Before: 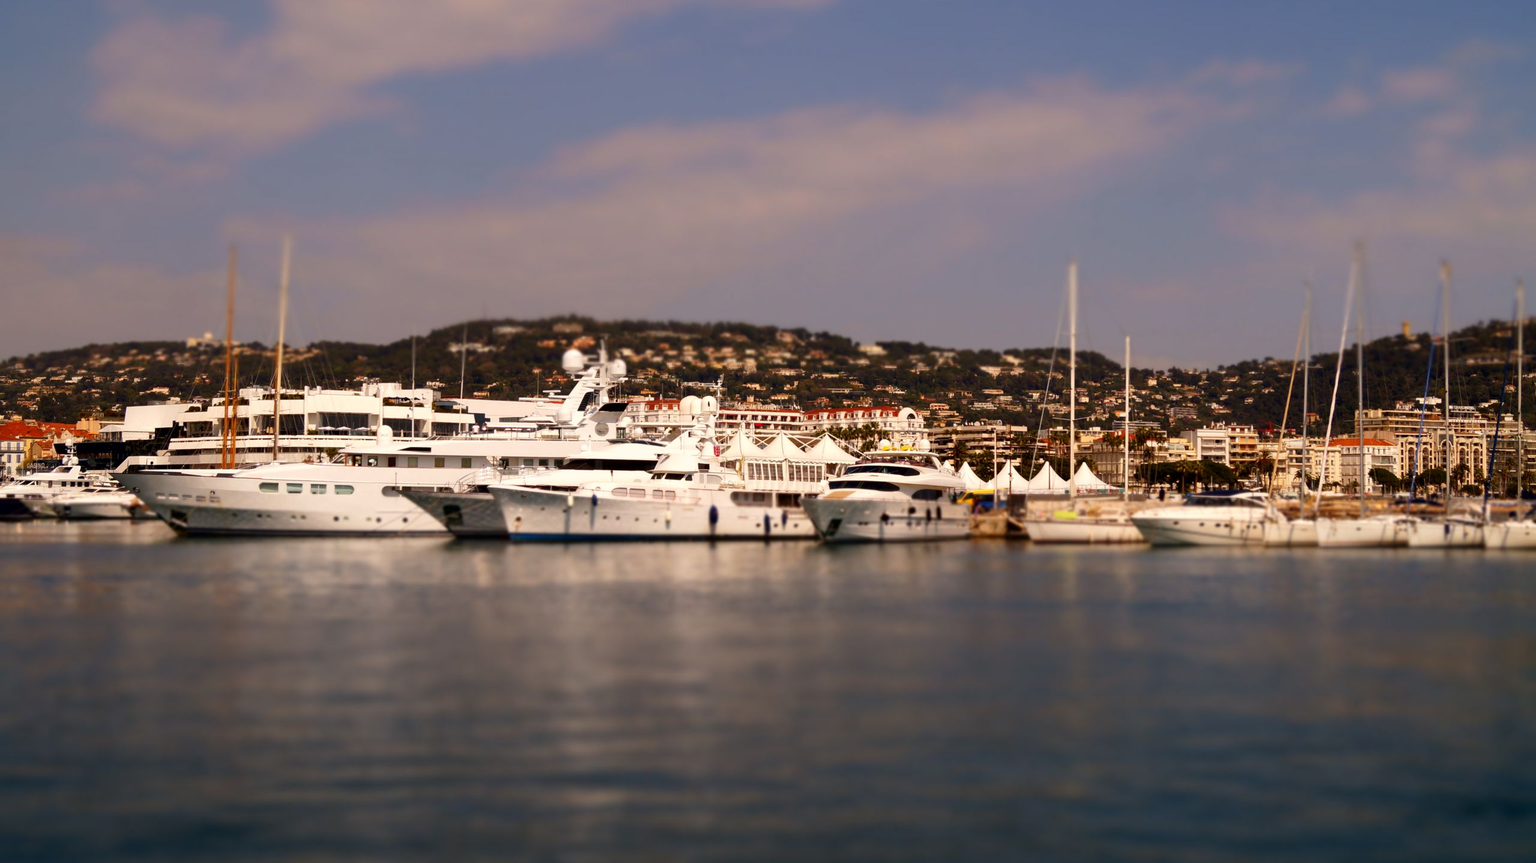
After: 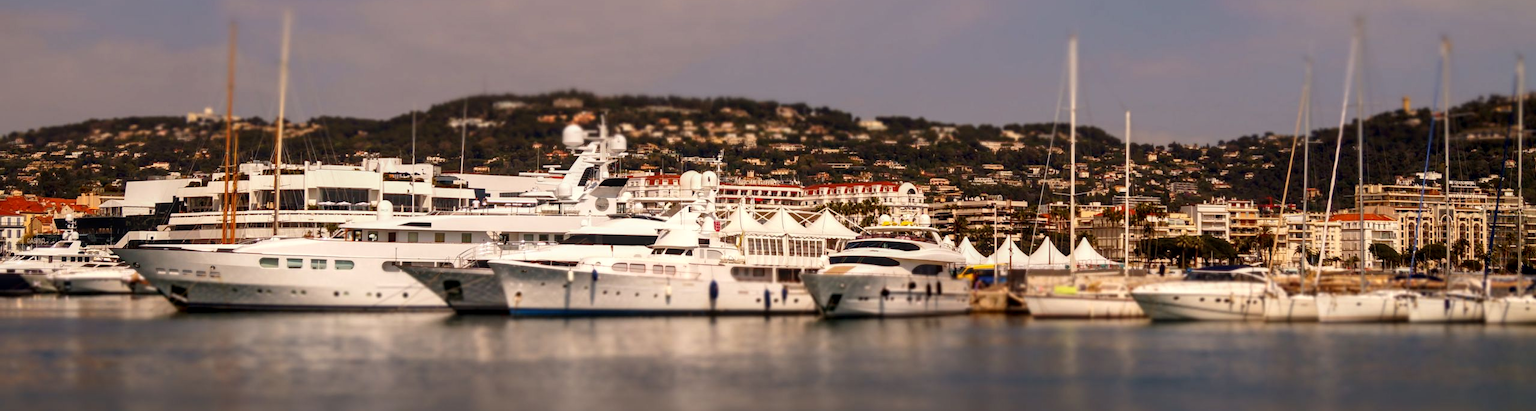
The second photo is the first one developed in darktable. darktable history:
exposure: compensate exposure bias true, compensate highlight preservation false
local contrast: on, module defaults
crop and rotate: top 26.089%, bottom 26.244%
